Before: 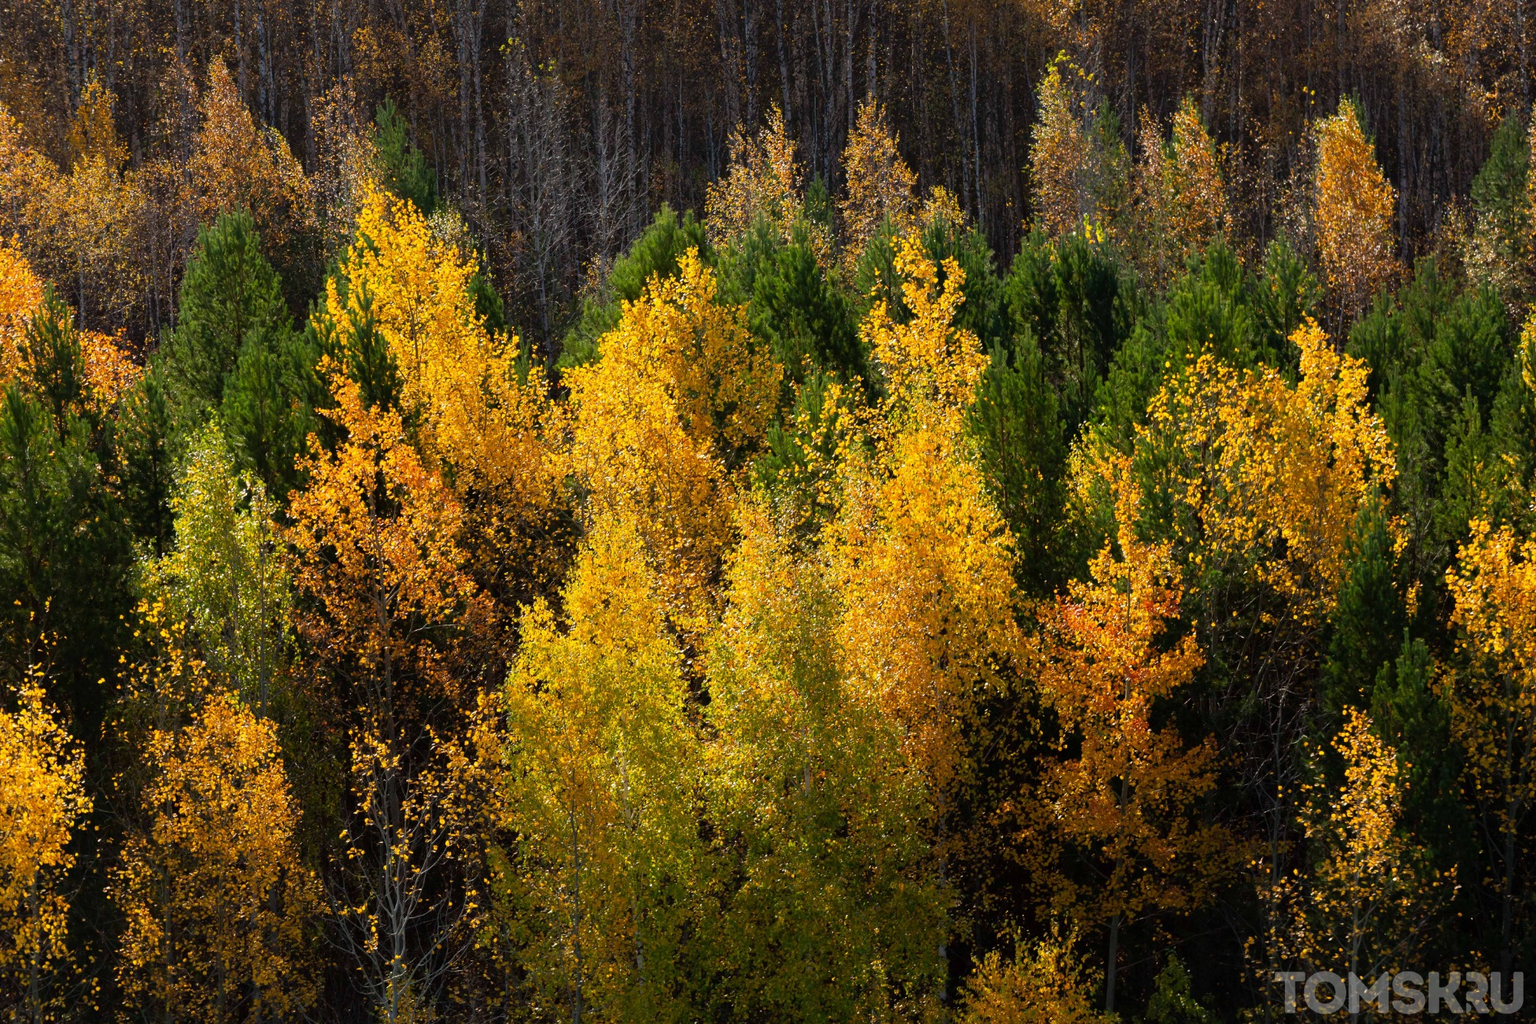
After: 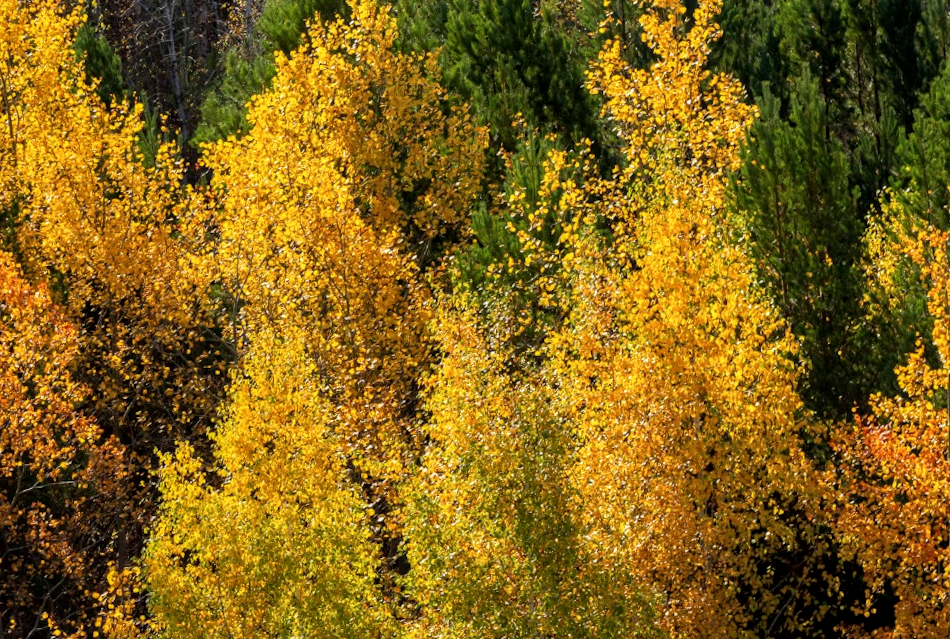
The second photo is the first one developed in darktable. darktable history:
rotate and perspective: rotation -2.12°, lens shift (vertical) 0.009, lens shift (horizontal) -0.008, automatic cropping original format, crop left 0.036, crop right 0.964, crop top 0.05, crop bottom 0.959
crop: left 25%, top 25%, right 25%, bottom 25%
local contrast: on, module defaults
